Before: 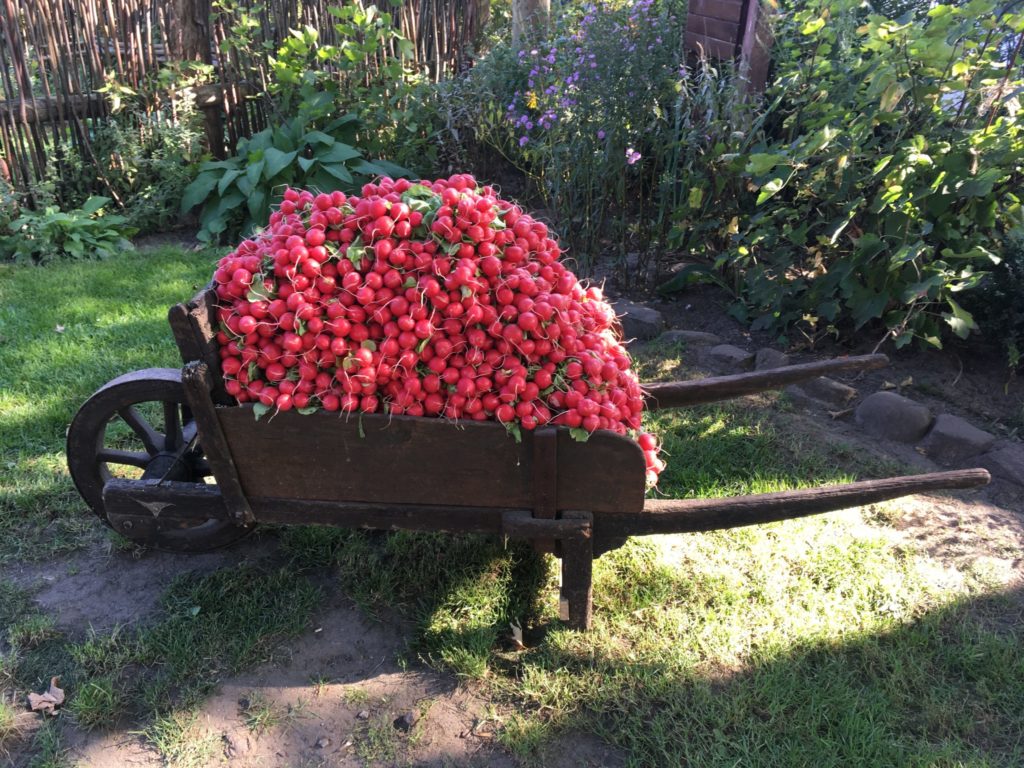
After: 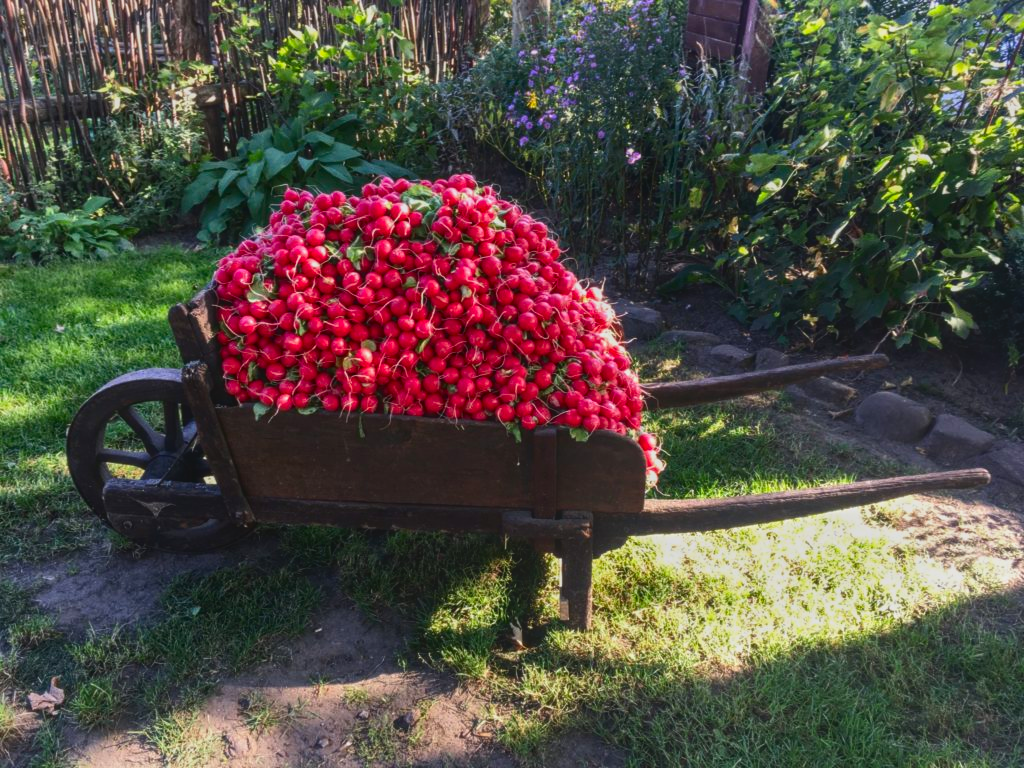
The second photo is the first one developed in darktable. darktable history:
local contrast: highlights 73%, shadows 19%, midtone range 0.196
contrast brightness saturation: contrast 0.192, brightness -0.104, saturation 0.21
